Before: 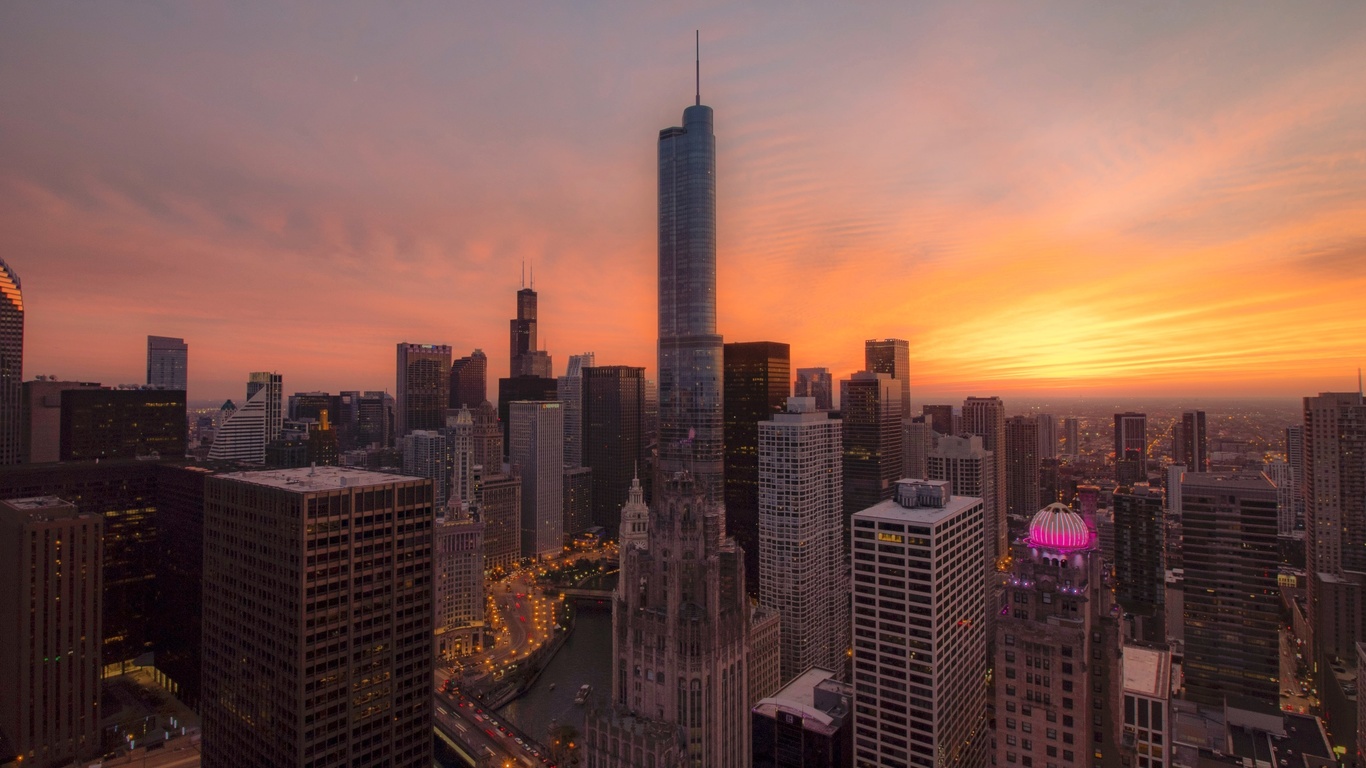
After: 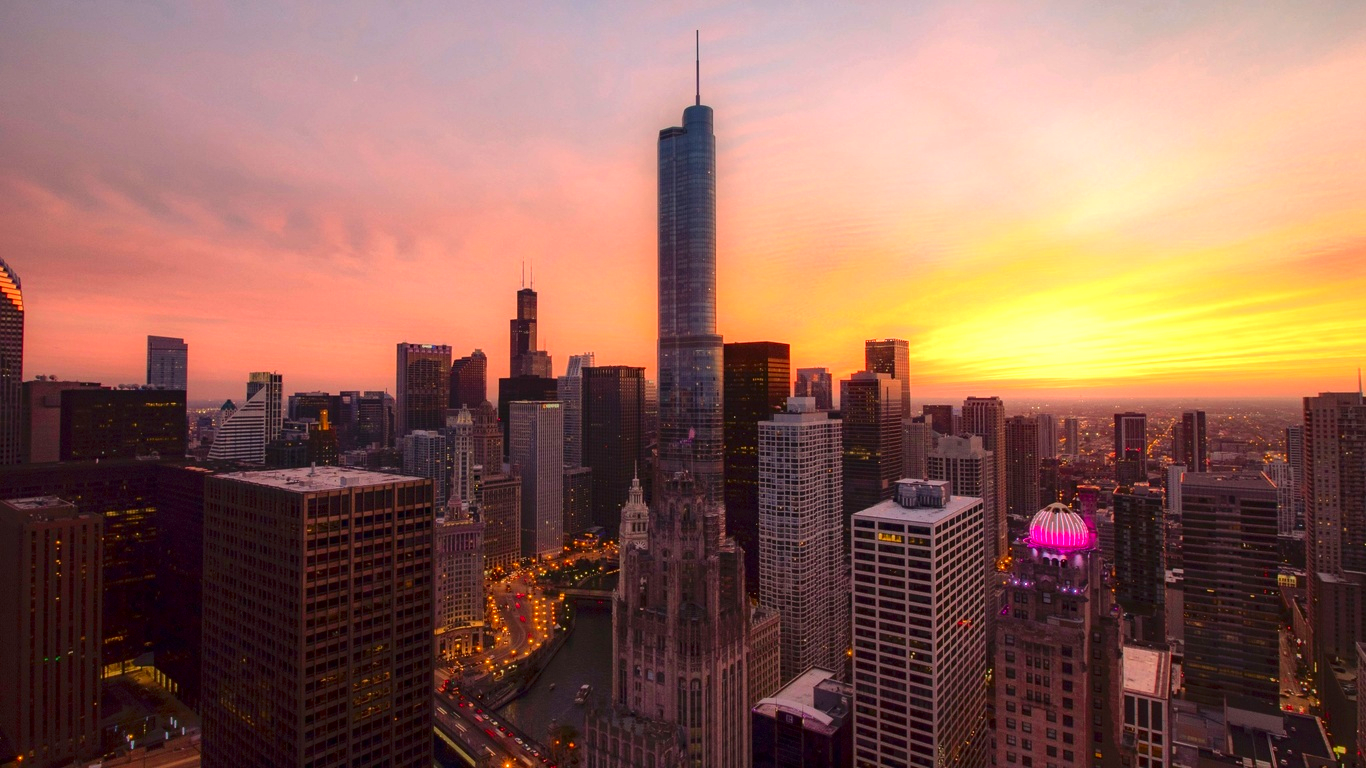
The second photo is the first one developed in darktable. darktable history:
exposure: black level correction 0, exposure 0.948 EV, compensate exposure bias true, compensate highlight preservation false
contrast brightness saturation: contrast 0.123, brightness -0.124, saturation 0.203
